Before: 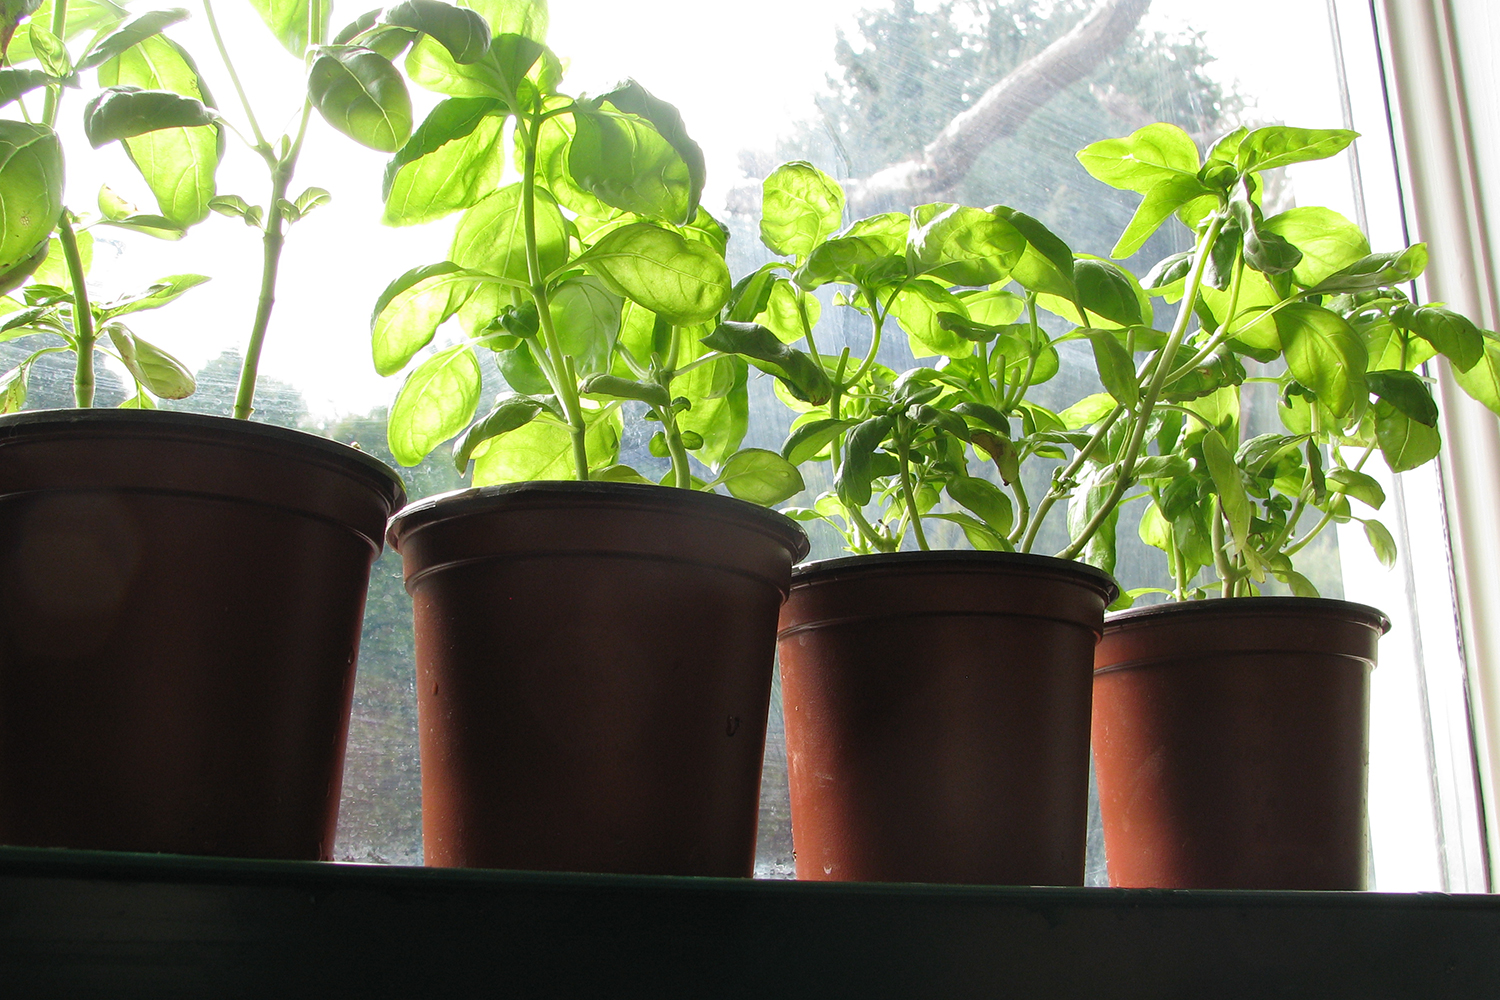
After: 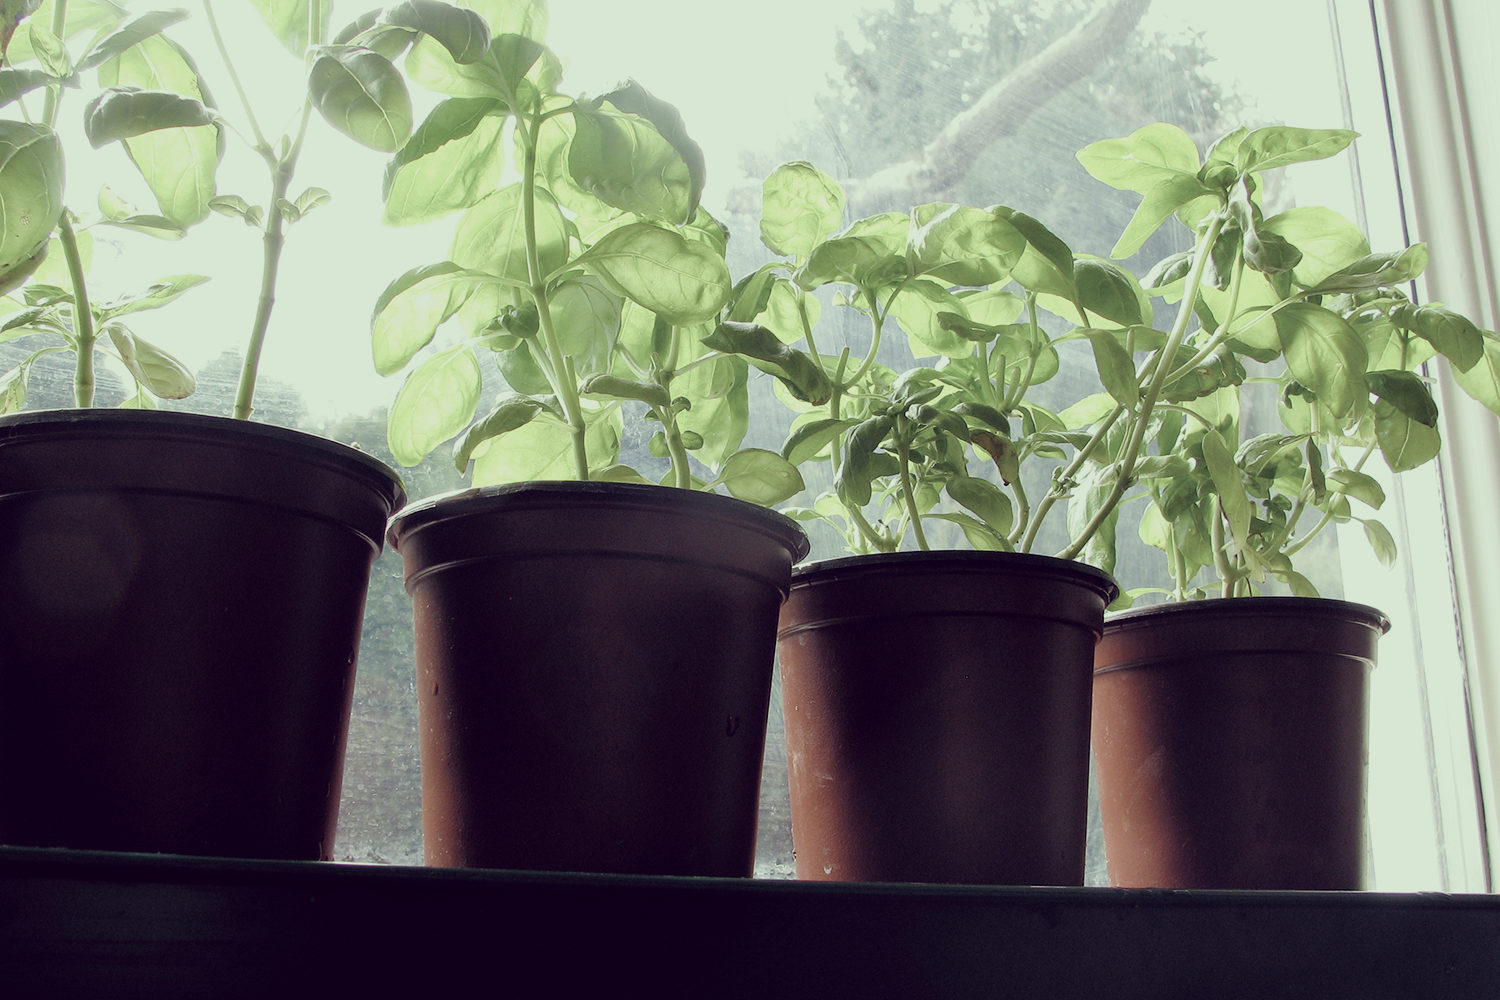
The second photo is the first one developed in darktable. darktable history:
filmic rgb: black relative exposure -8.89 EV, white relative exposure 4.98 EV, target black luminance 0%, hardness 3.79, latitude 66.72%, contrast 0.814, highlights saturation mix 10.16%, shadows ↔ highlights balance 20.49%
color correction: highlights a* -20.32, highlights b* 20.32, shadows a* 19.63, shadows b* -21.09, saturation 0.456
color balance rgb: shadows lift › chroma 0.842%, shadows lift › hue 112.03°, global offset › chroma 0.092%, global offset › hue 252.16°, perceptual saturation grading › global saturation 20%, perceptual saturation grading › highlights -49.276%, perceptual saturation grading › shadows 26.092%, perceptual brilliance grading › global brilliance 12.586%, global vibrance 30.367%, contrast 9.627%
